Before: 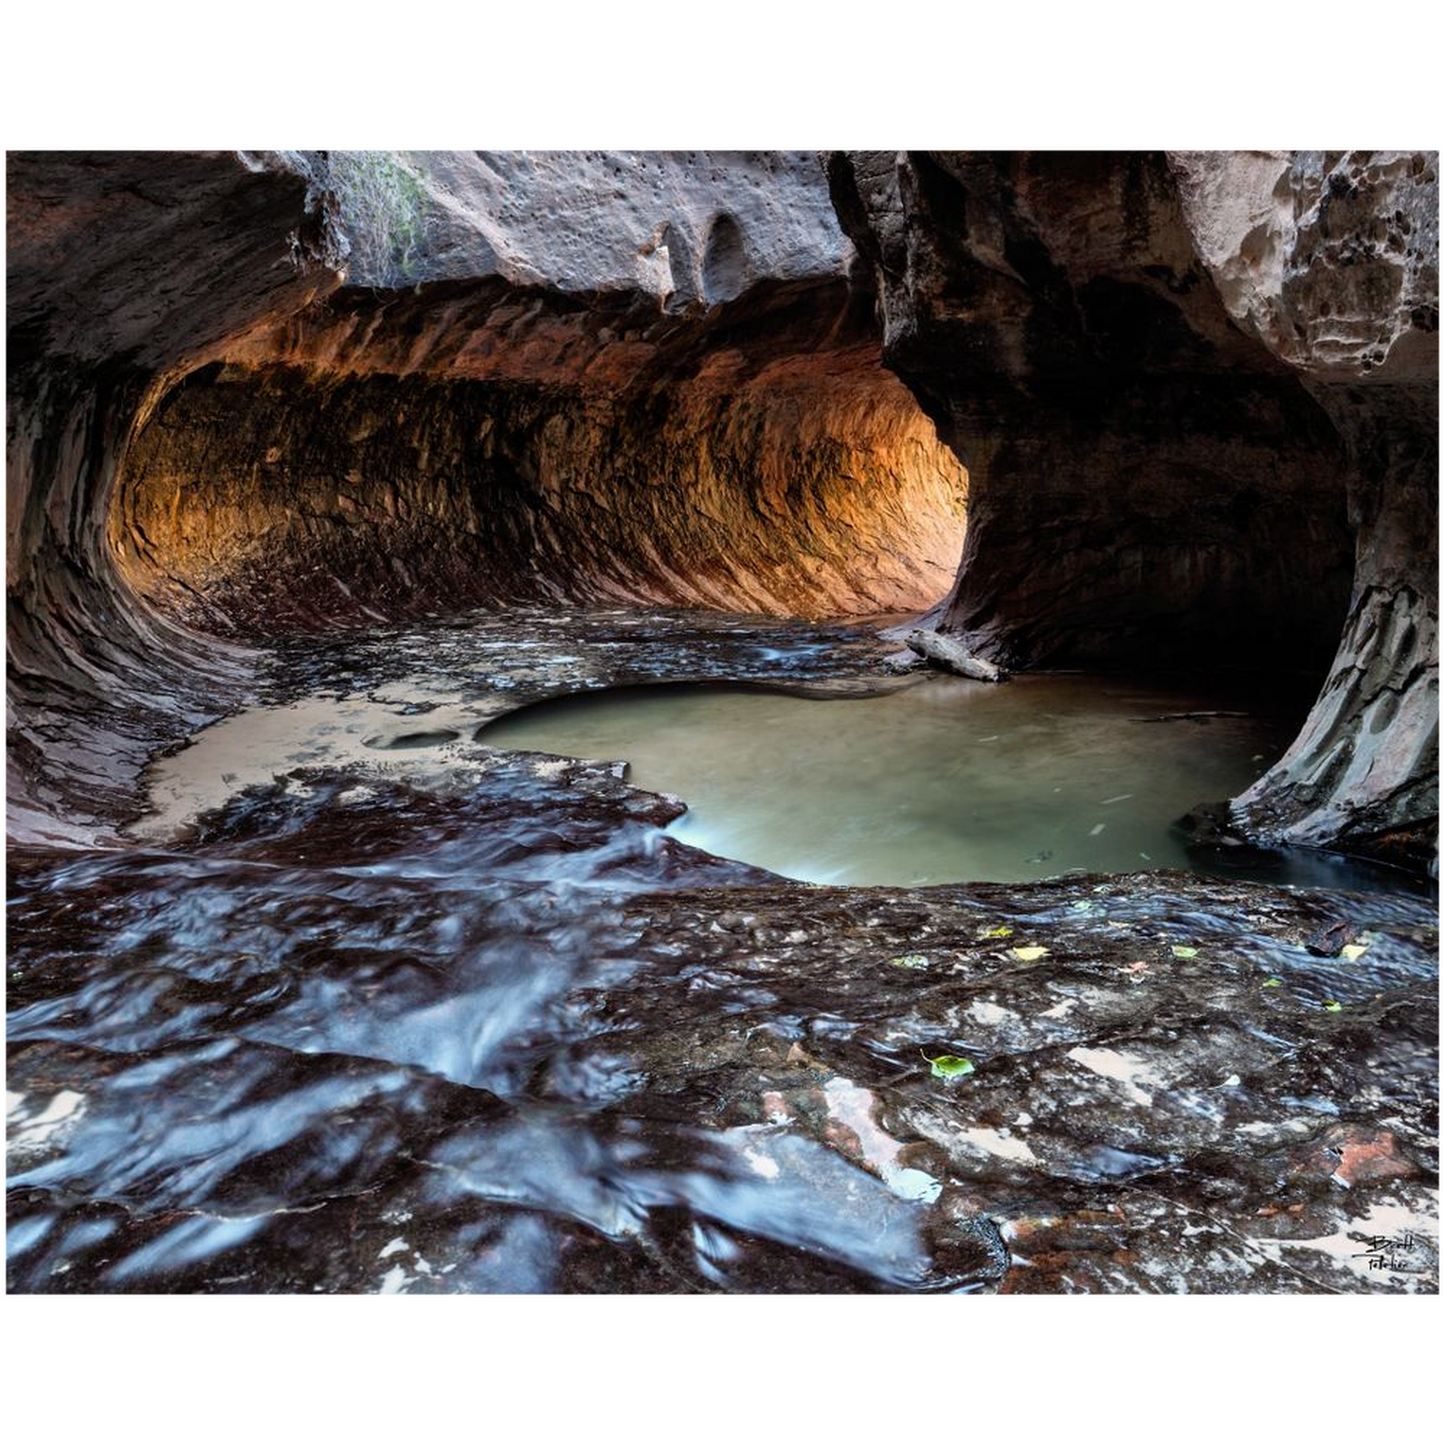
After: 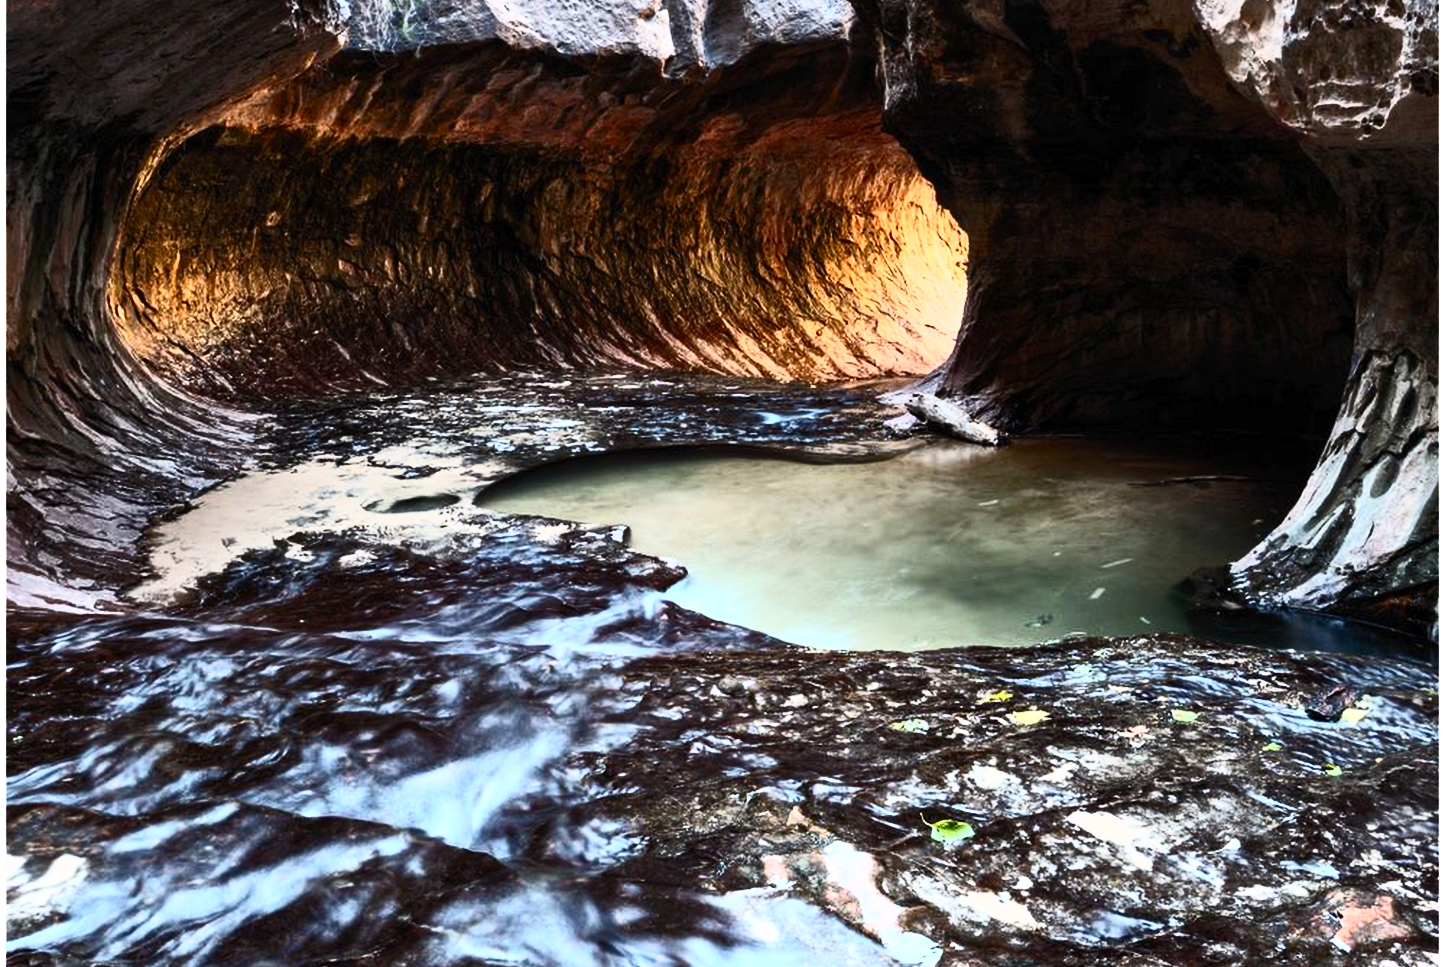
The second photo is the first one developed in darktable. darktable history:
contrast brightness saturation: contrast 0.627, brightness 0.348, saturation 0.148
crop: top 16.358%, bottom 16.705%
